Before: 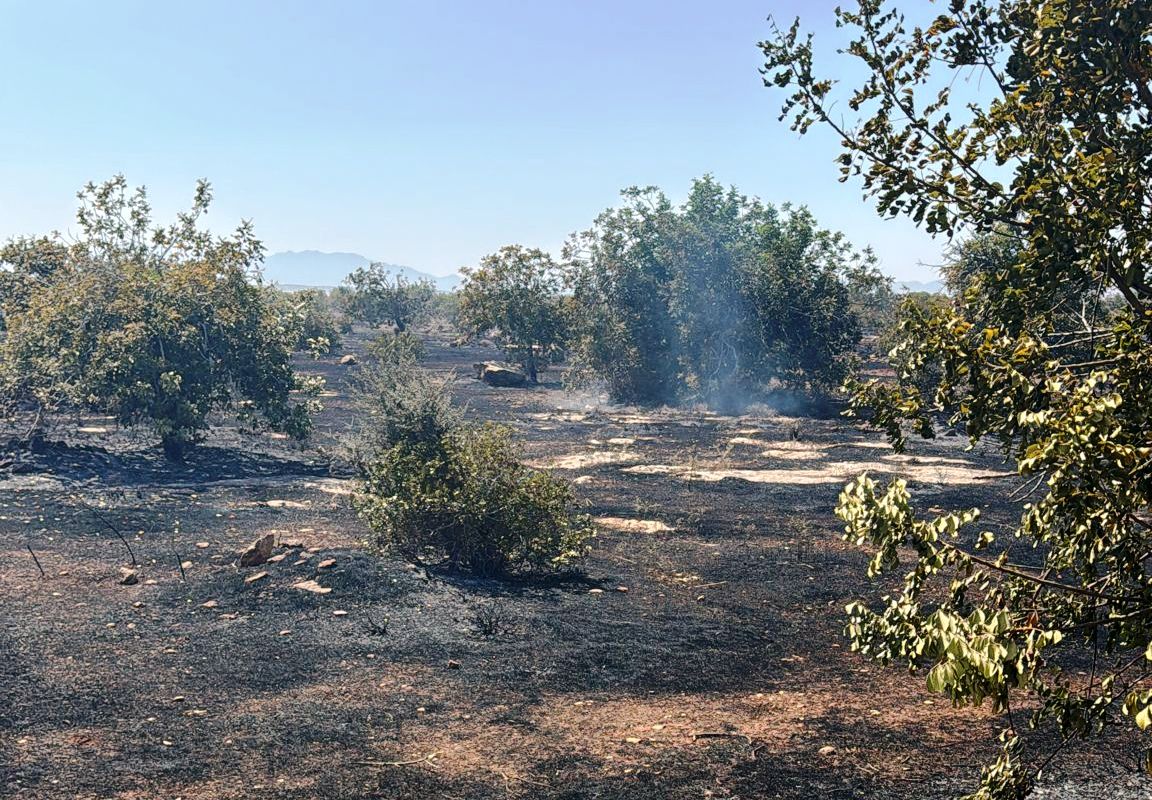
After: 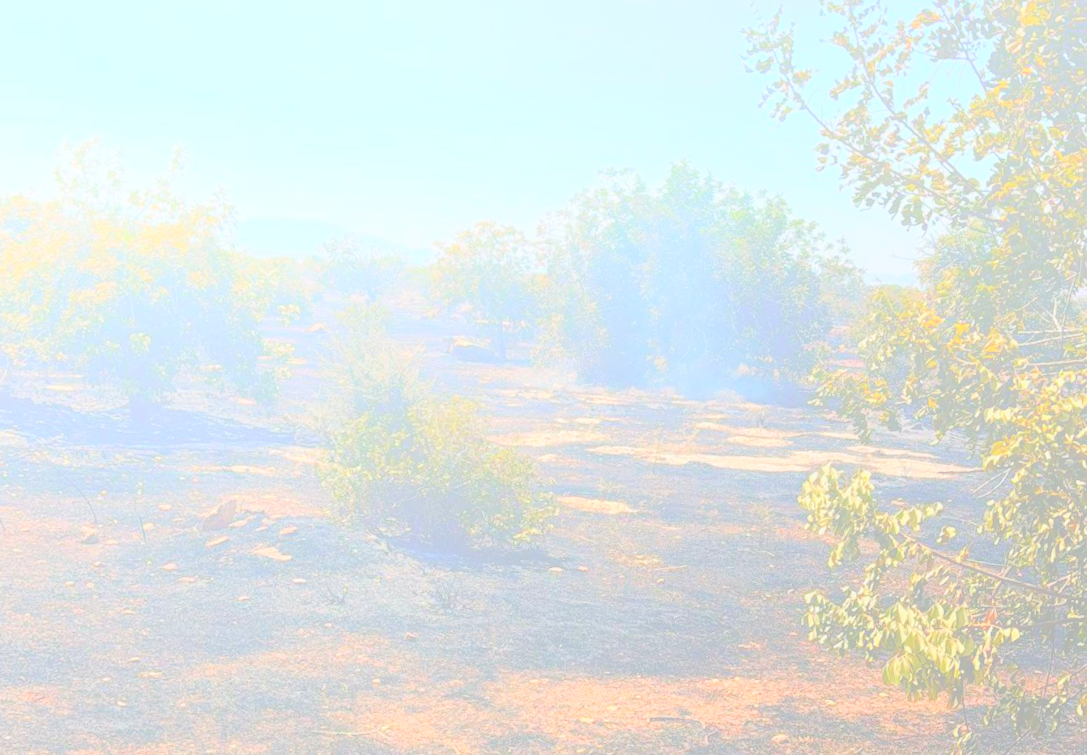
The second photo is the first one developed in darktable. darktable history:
crop and rotate: angle -2.38°
bloom: size 85%, threshold 5%, strength 85%
shadows and highlights: radius 121.13, shadows 21.4, white point adjustment -9.72, highlights -14.39, soften with gaussian
